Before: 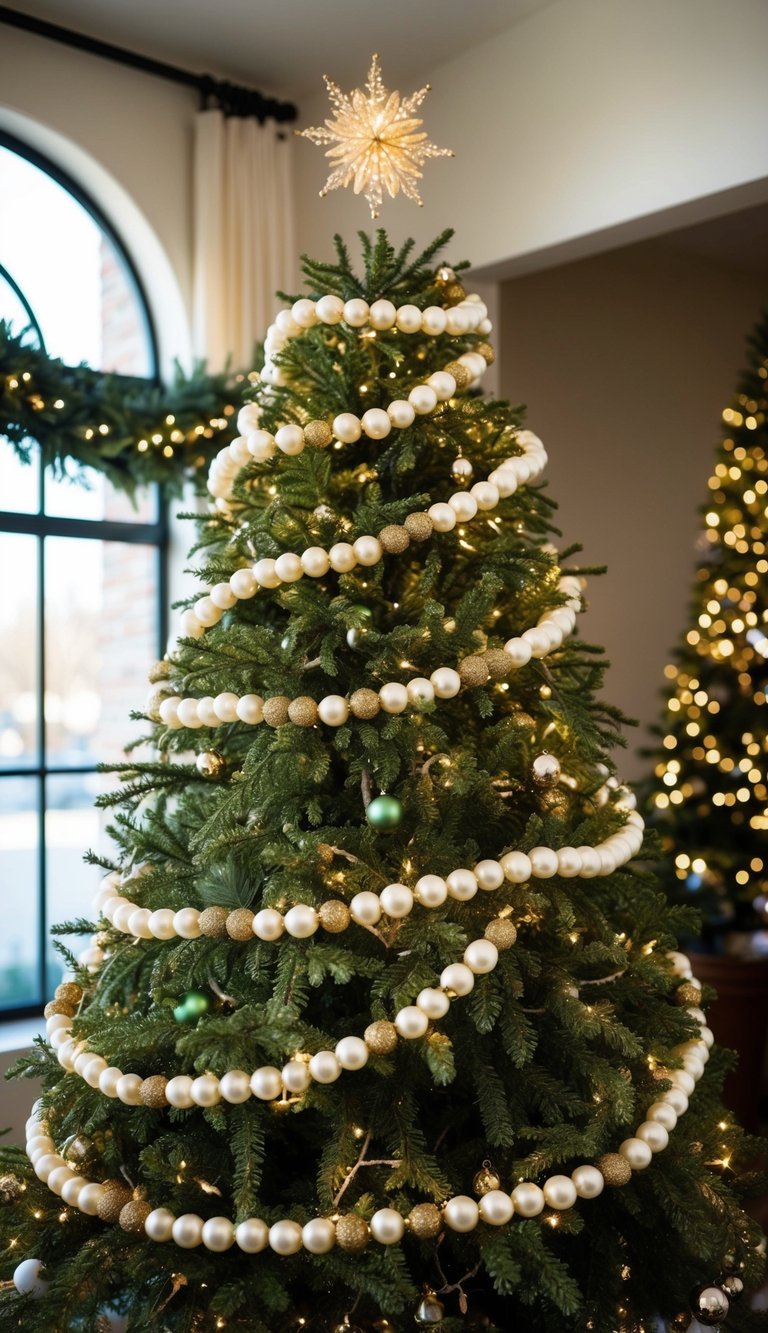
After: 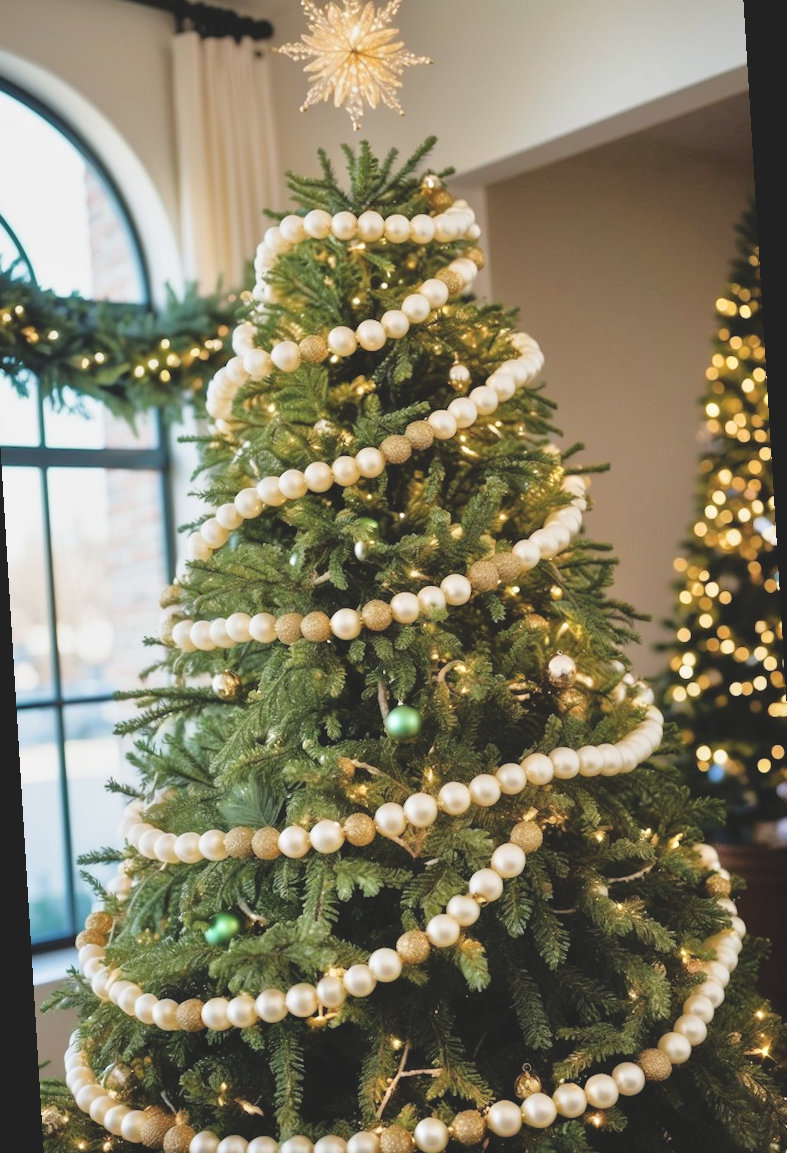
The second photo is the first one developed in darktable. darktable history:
rotate and perspective: rotation -3.52°, crop left 0.036, crop right 0.964, crop top 0.081, crop bottom 0.919
tone equalizer: -7 EV 0.15 EV, -6 EV 0.6 EV, -5 EV 1.15 EV, -4 EV 1.33 EV, -3 EV 1.15 EV, -2 EV 0.6 EV, -1 EV 0.15 EV, mask exposure compensation -0.5 EV
color balance: lift [1.01, 1, 1, 1], gamma [1.097, 1, 1, 1], gain [0.85, 1, 1, 1]
